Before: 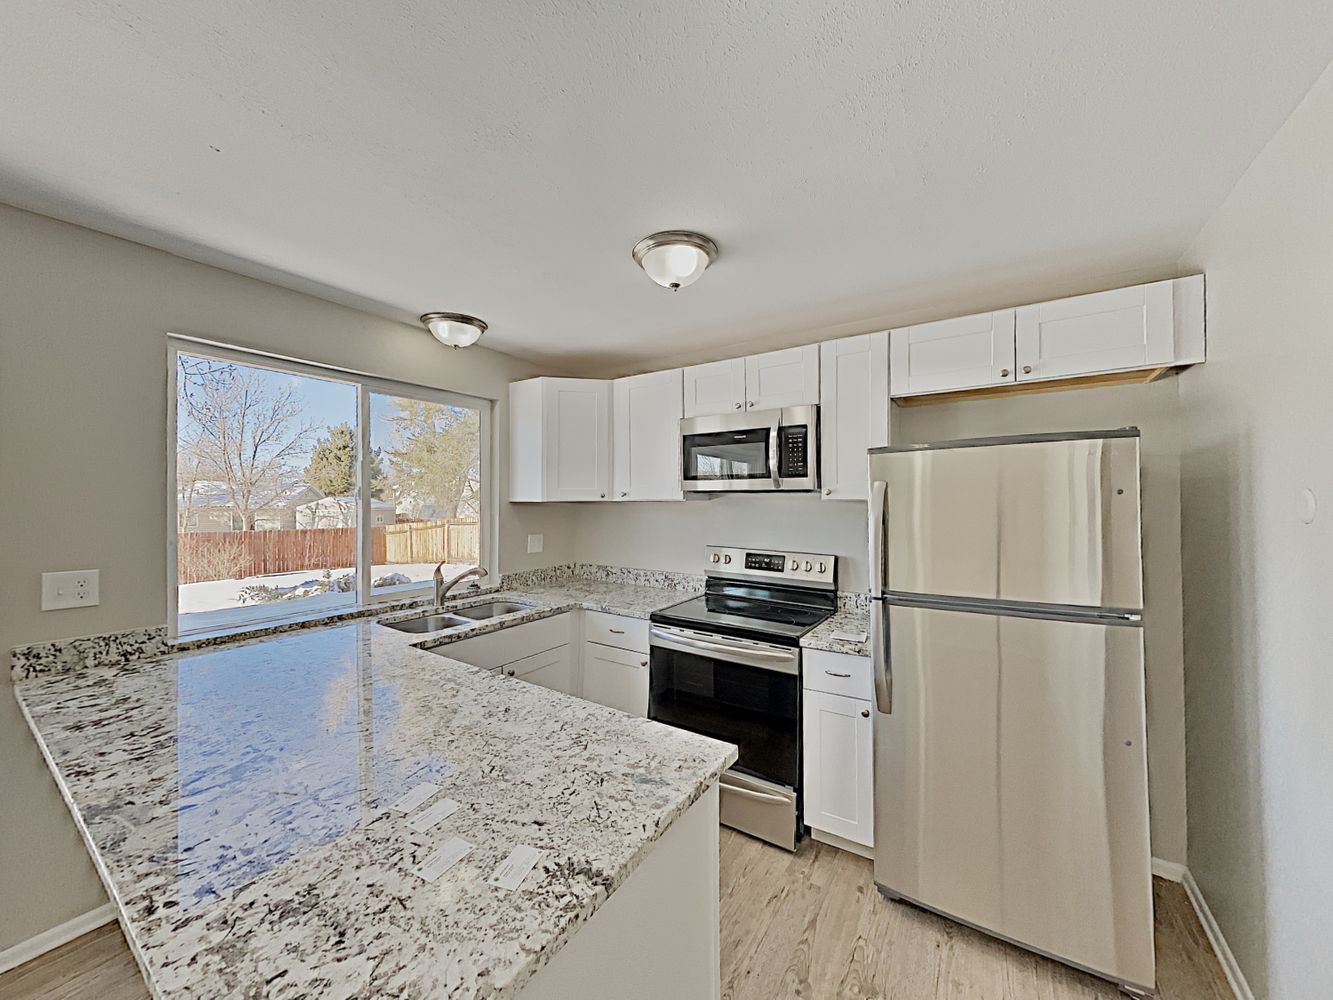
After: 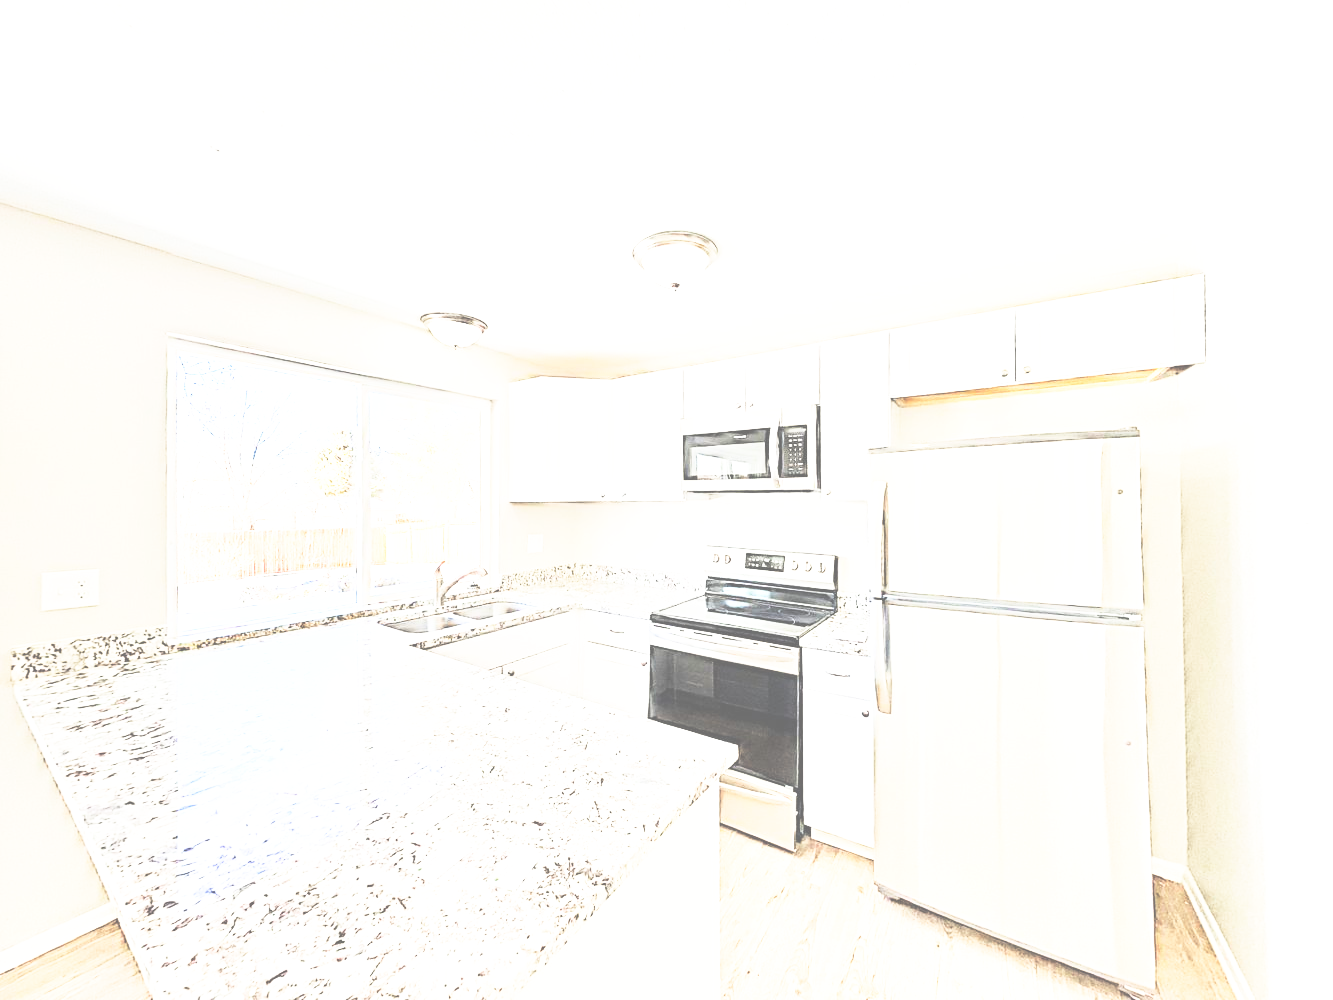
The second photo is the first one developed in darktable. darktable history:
exposure: black level correction -0.023, exposure 1.397 EV, compensate highlight preservation false
tone curve: curves: ch0 [(0, 0) (0.003, 0.004) (0.011, 0.006) (0.025, 0.011) (0.044, 0.017) (0.069, 0.029) (0.1, 0.047) (0.136, 0.07) (0.177, 0.121) (0.224, 0.182) (0.277, 0.257) (0.335, 0.342) (0.399, 0.432) (0.468, 0.526) (0.543, 0.621) (0.623, 0.711) (0.709, 0.792) (0.801, 0.87) (0.898, 0.951) (1, 1)], color space Lab, linked channels, preserve colors none
base curve: curves: ch0 [(0, 0) (0.012, 0.01) (0.073, 0.168) (0.31, 0.711) (0.645, 0.957) (1, 1)], preserve colors none
